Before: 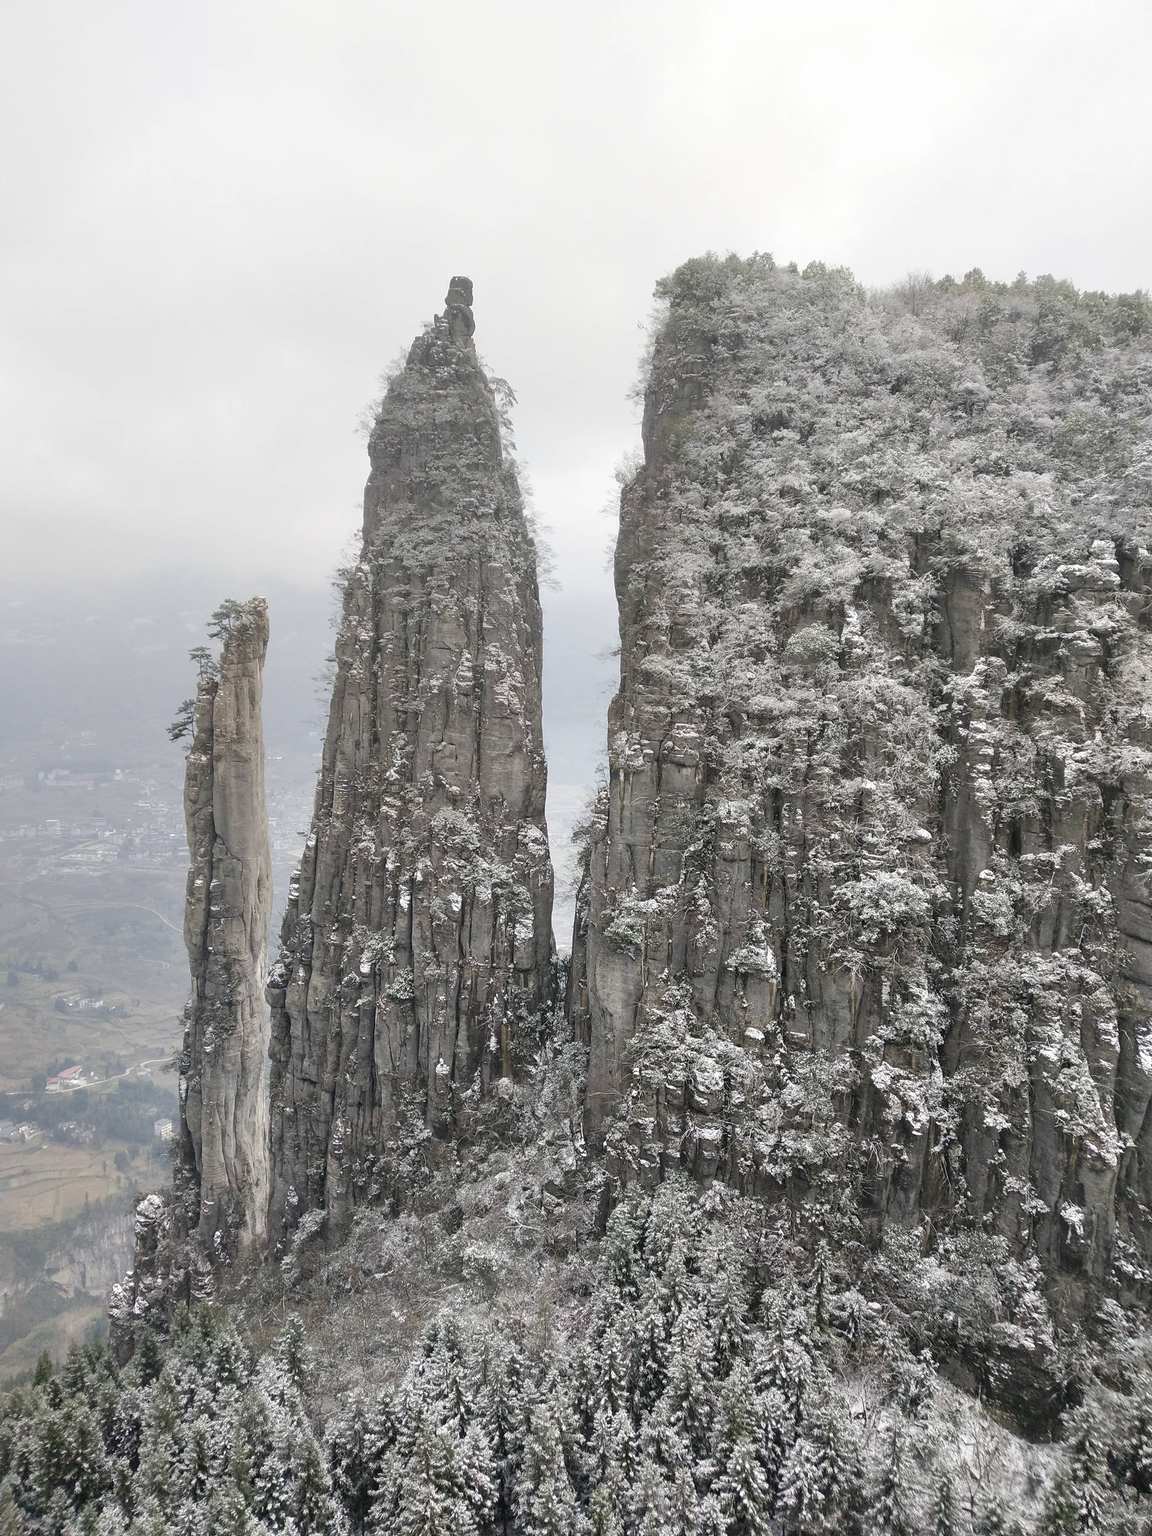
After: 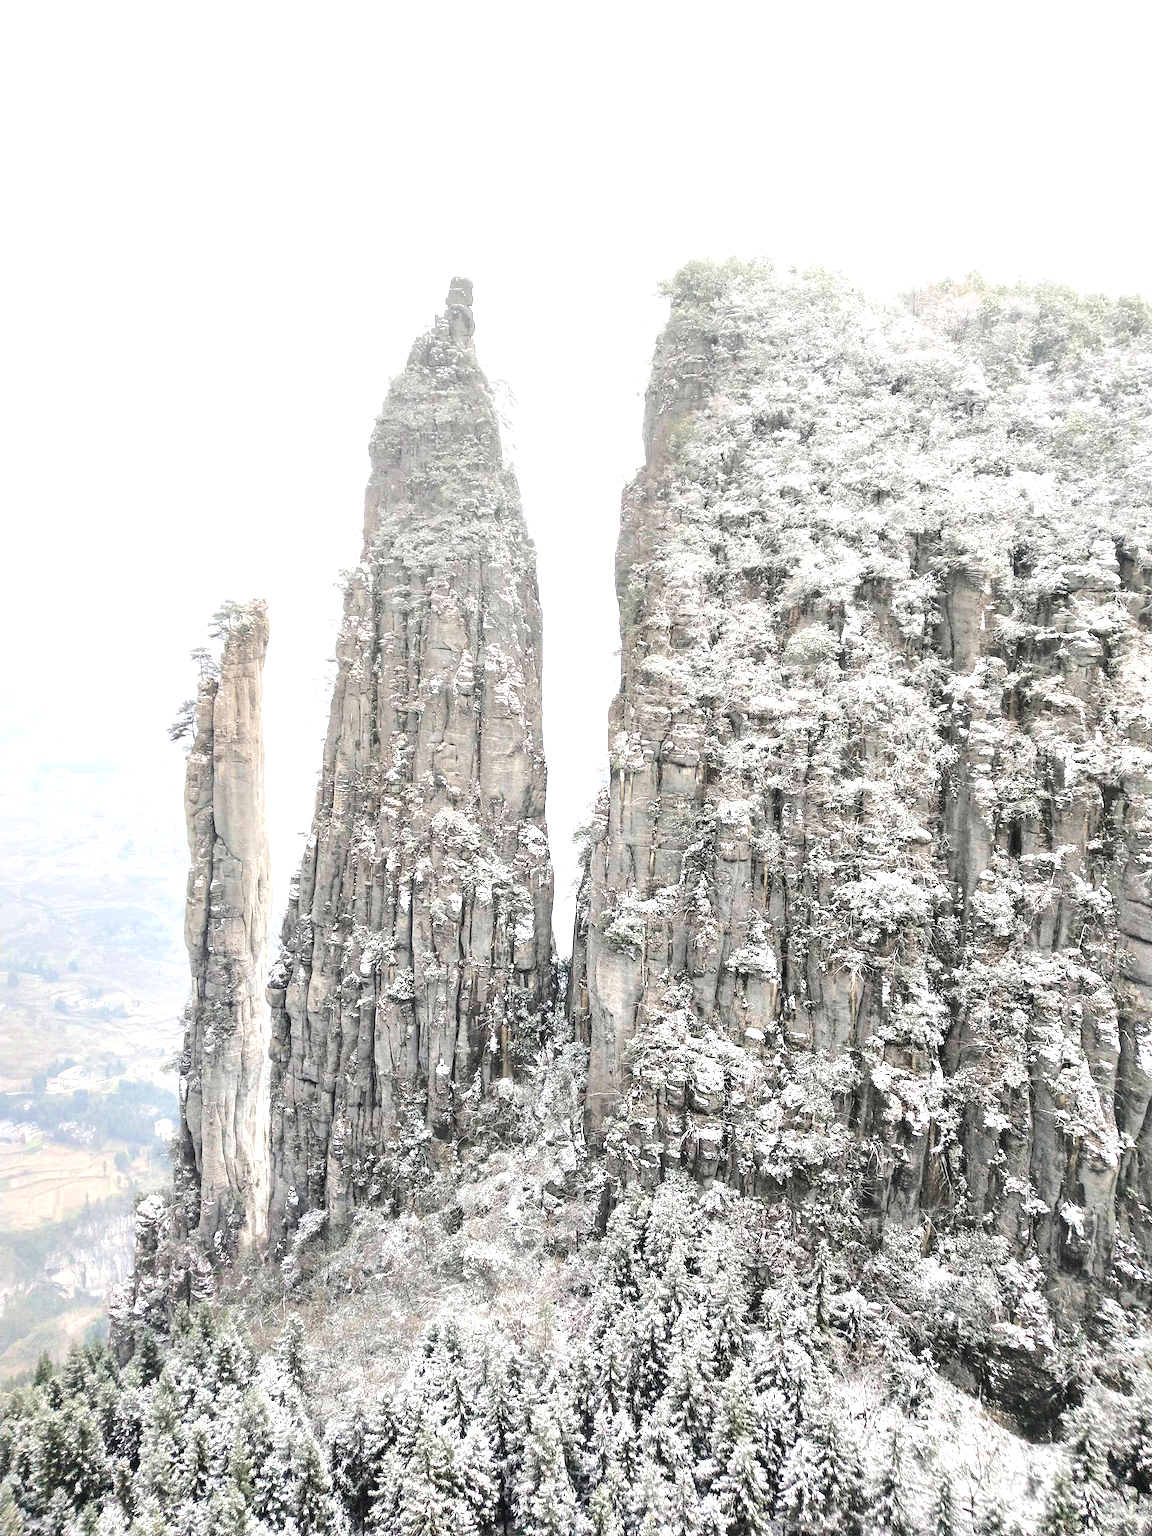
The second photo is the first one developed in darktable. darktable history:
tone equalizer: -8 EV -0.725 EV, -7 EV -0.687 EV, -6 EV -0.575 EV, -5 EV -0.421 EV, -3 EV 0.399 EV, -2 EV 0.6 EV, -1 EV 0.692 EV, +0 EV 0.77 EV, edges refinement/feathering 500, mask exposure compensation -1.57 EV, preserve details guided filter
tone curve: curves: ch0 [(0, 0) (0.003, 0.012) (0.011, 0.02) (0.025, 0.032) (0.044, 0.046) (0.069, 0.06) (0.1, 0.09) (0.136, 0.133) (0.177, 0.182) (0.224, 0.247) (0.277, 0.316) (0.335, 0.396) (0.399, 0.48) (0.468, 0.568) (0.543, 0.646) (0.623, 0.717) (0.709, 0.777) (0.801, 0.846) (0.898, 0.912) (1, 1)], color space Lab, independent channels, preserve colors none
exposure: black level correction 0, exposure 0.699 EV, compensate highlight preservation false
